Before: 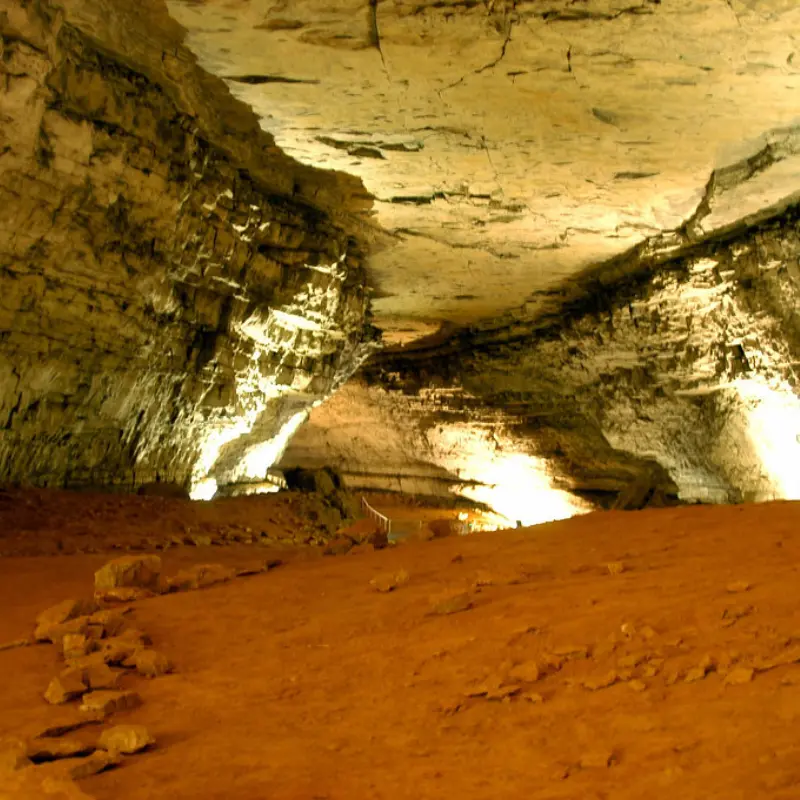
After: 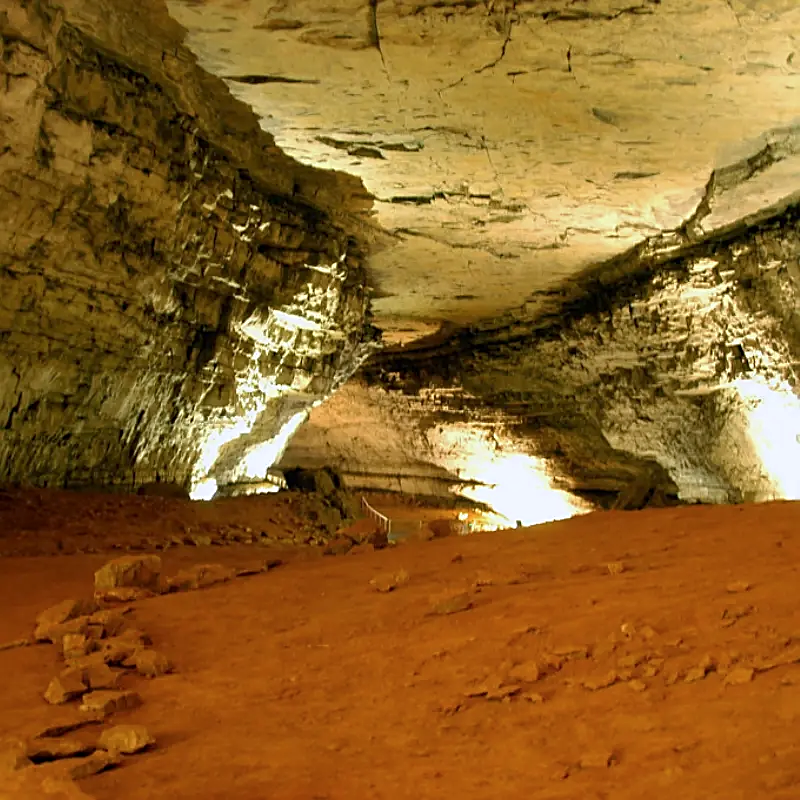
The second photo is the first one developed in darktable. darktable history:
color calibration: illuminant as shot in camera, x 0.358, y 0.373, temperature 4628.91 K
sharpen: on, module defaults
shadows and highlights: shadows -20, white point adjustment -2, highlights -35
